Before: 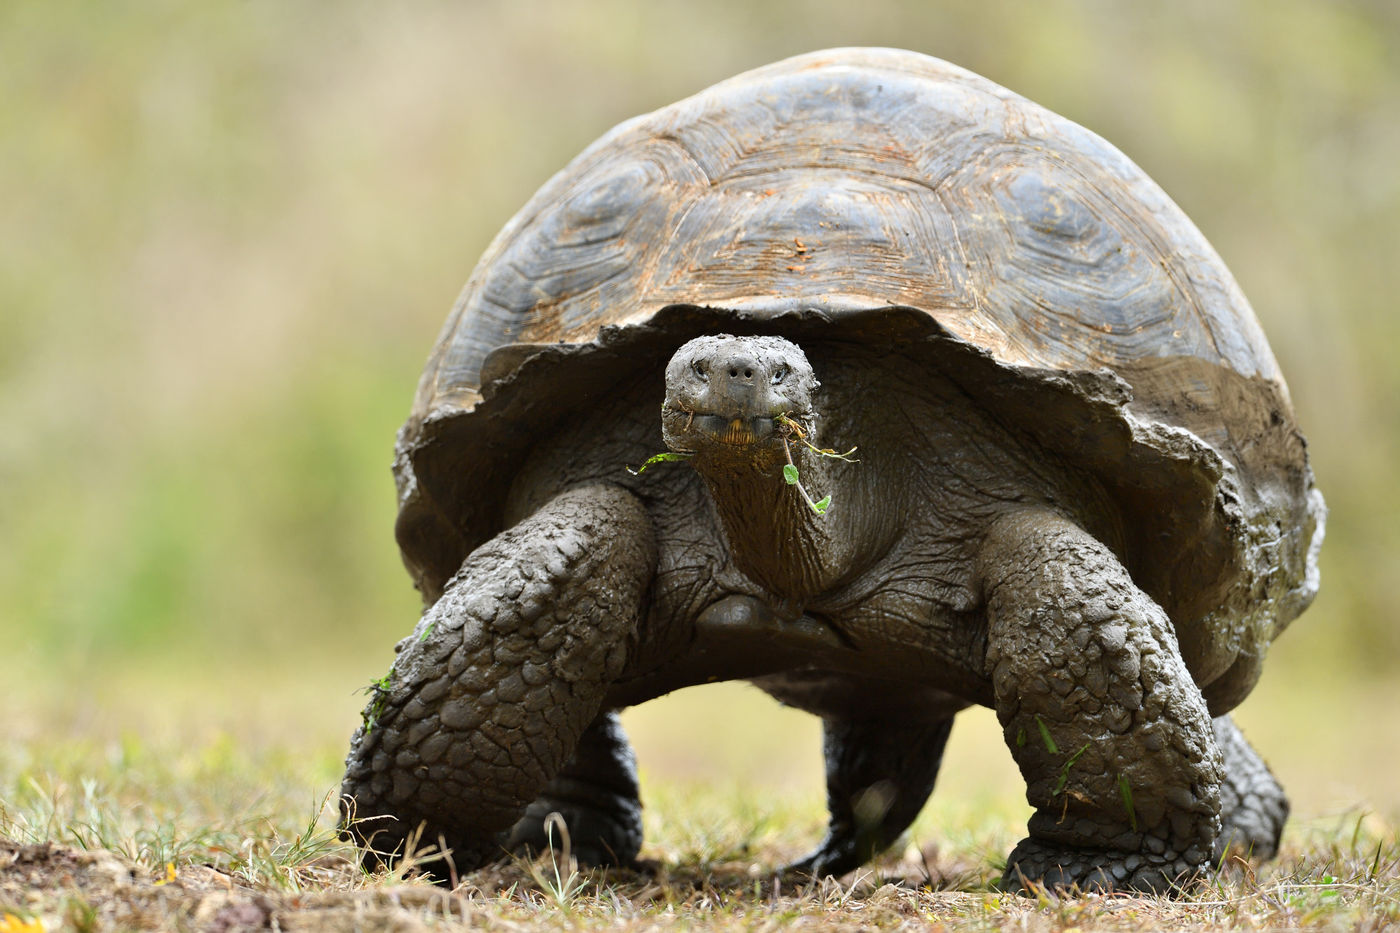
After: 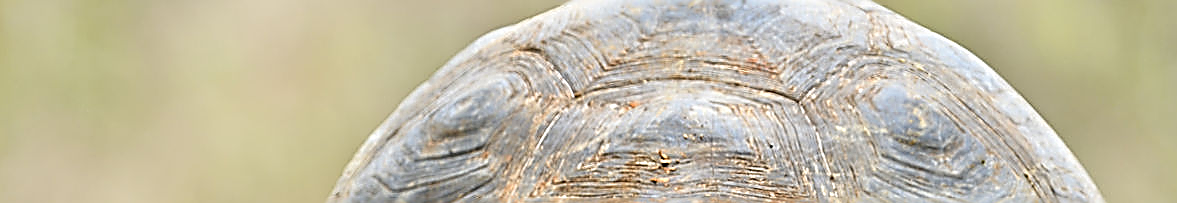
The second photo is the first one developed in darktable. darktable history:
sharpen: amount 1.984
crop and rotate: left 9.717%, top 9.439%, right 6.207%, bottom 68.802%
